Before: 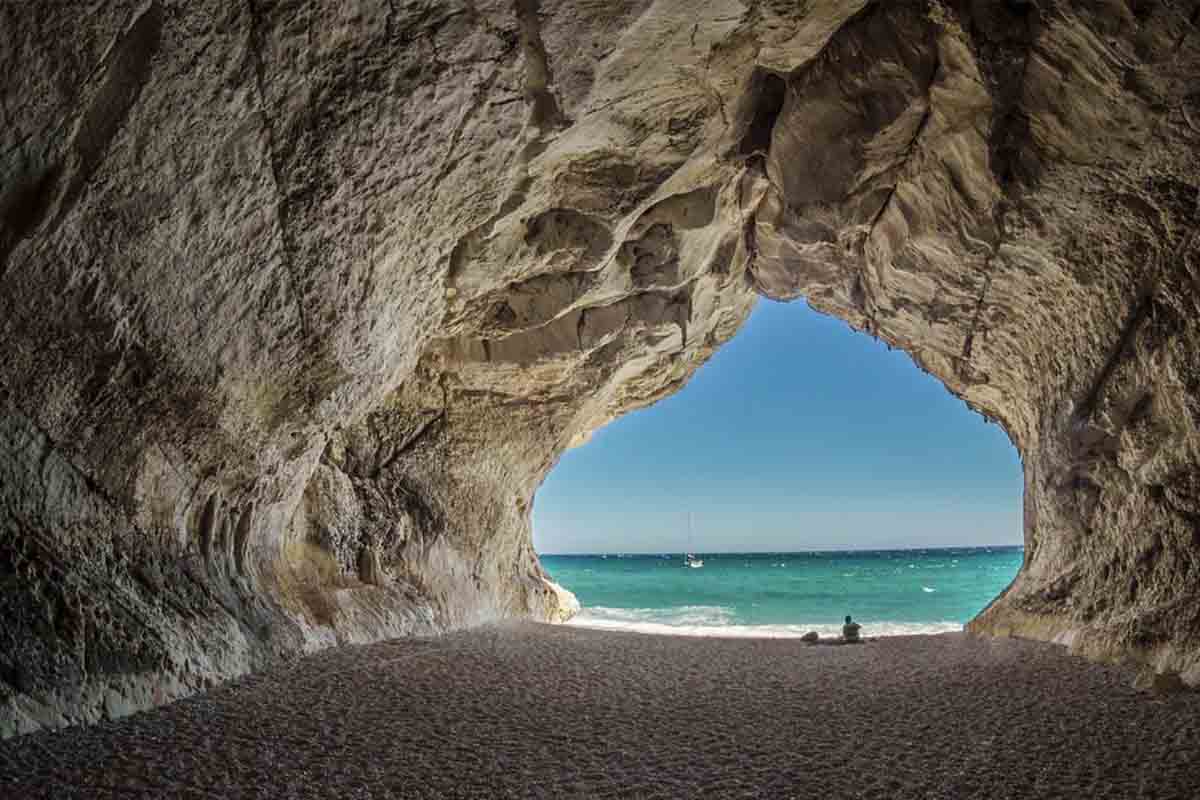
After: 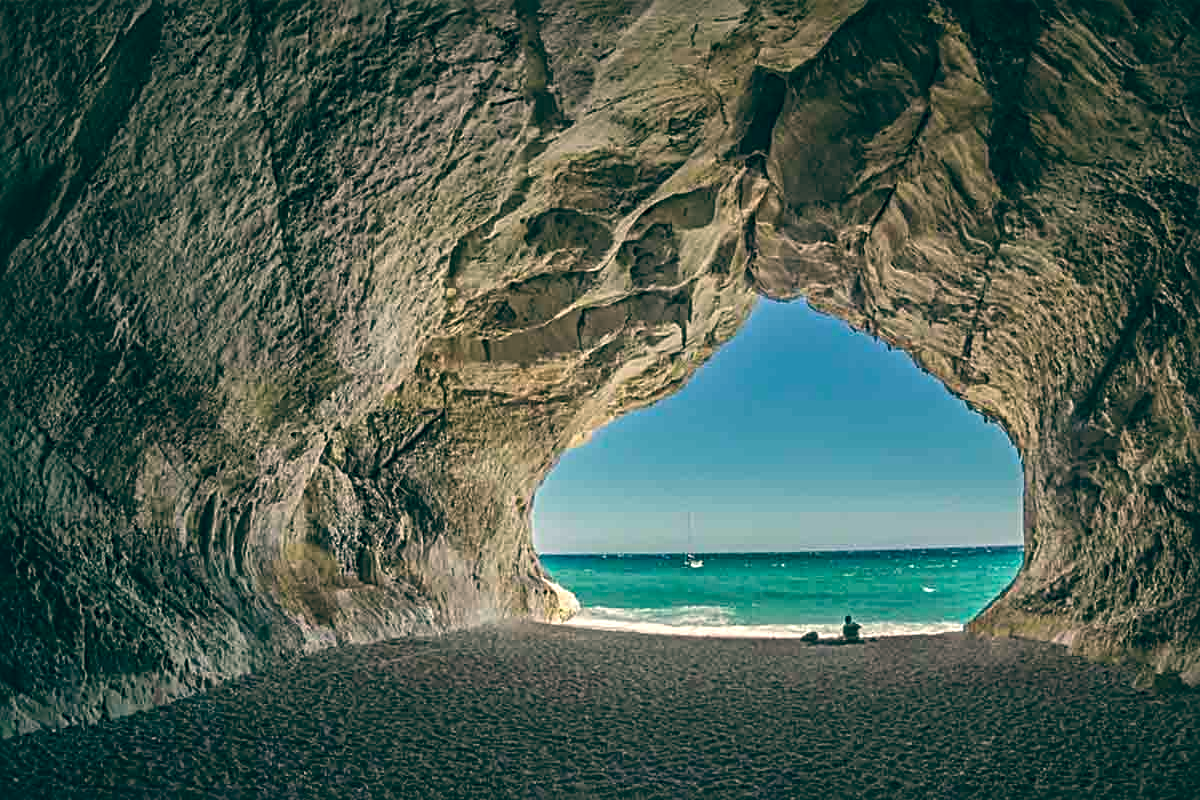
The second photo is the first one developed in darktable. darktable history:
sharpen: radius 4
color balance: lift [1.005, 0.99, 1.007, 1.01], gamma [1, 0.979, 1.011, 1.021], gain [0.923, 1.098, 1.025, 0.902], input saturation 90.45%, contrast 7.73%, output saturation 105.91%
